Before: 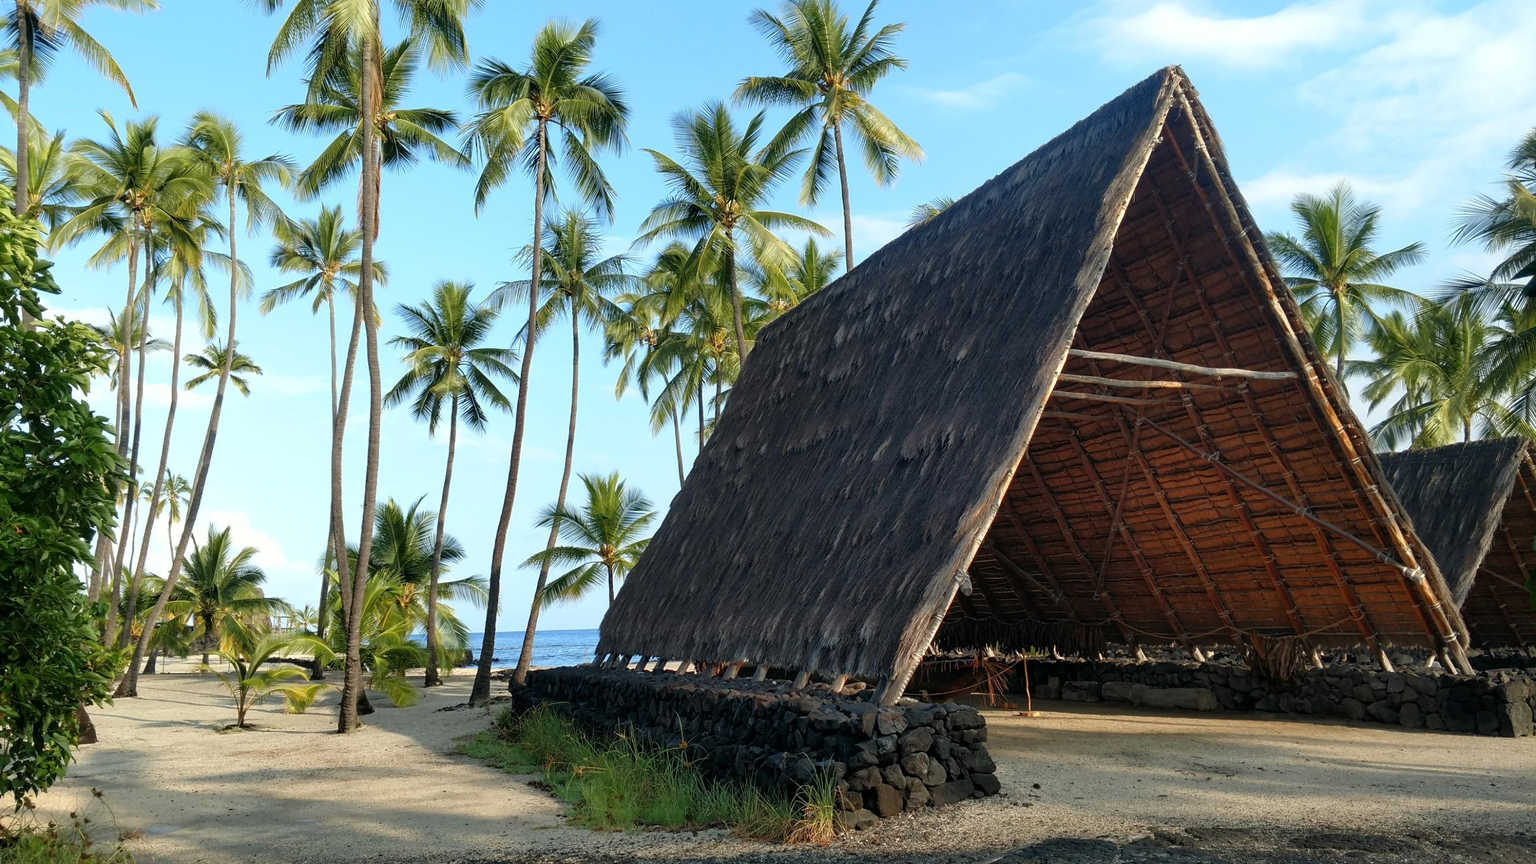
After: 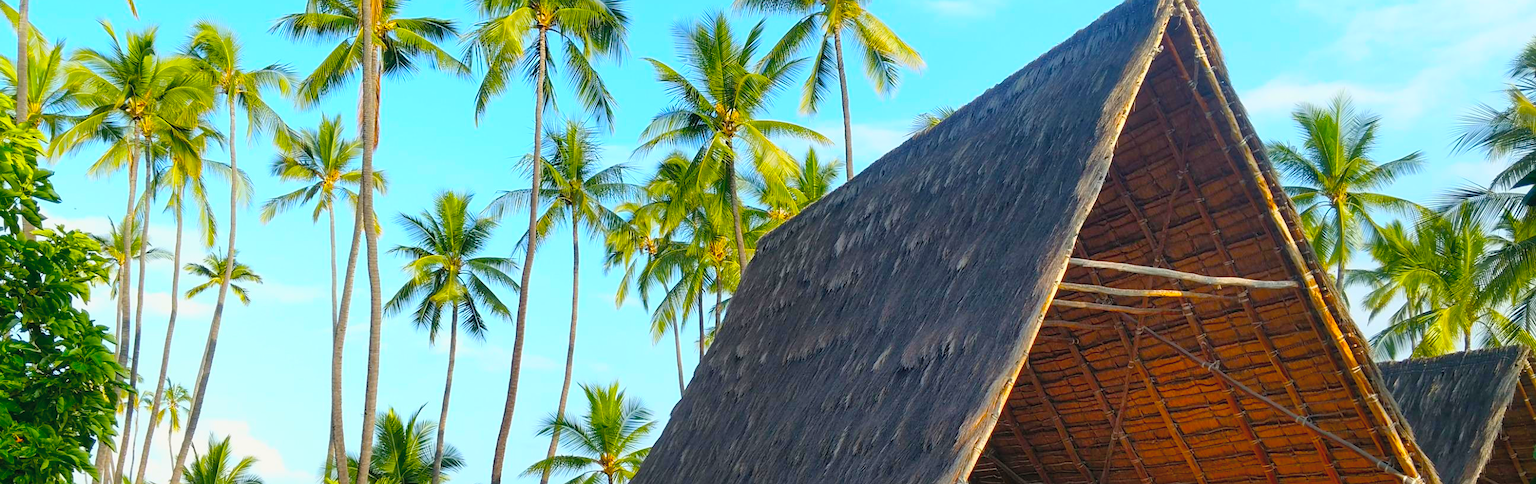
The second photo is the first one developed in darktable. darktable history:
contrast brightness saturation: contrast 0.14, brightness 0.21
color balance: input saturation 134.34%, contrast -10.04%, contrast fulcrum 19.67%, output saturation 133.51%
sharpen: amount 0.2
crop and rotate: top 10.605%, bottom 33.274%
